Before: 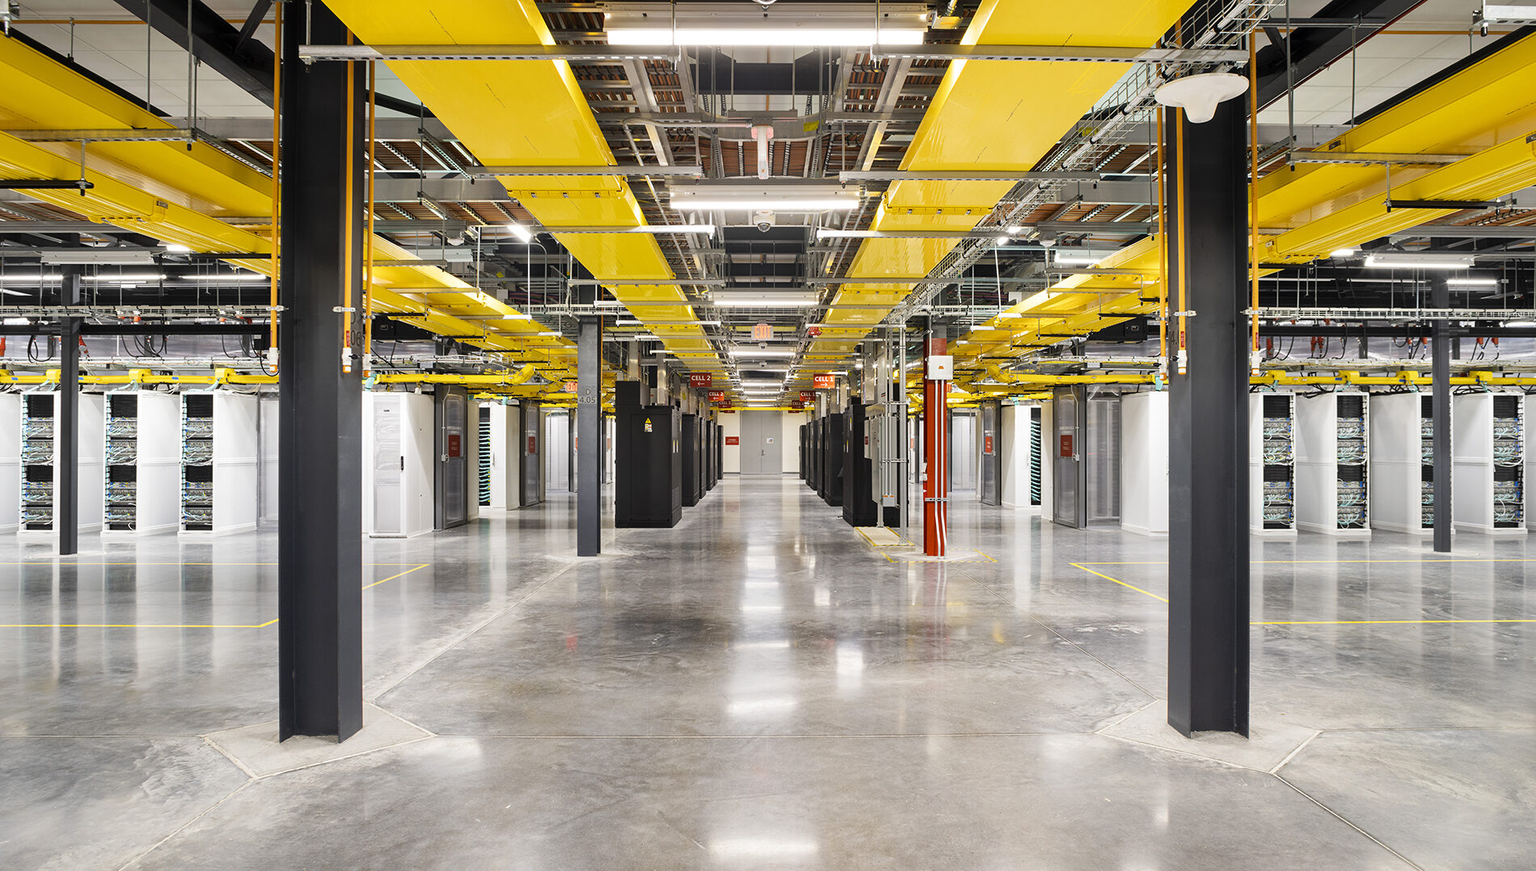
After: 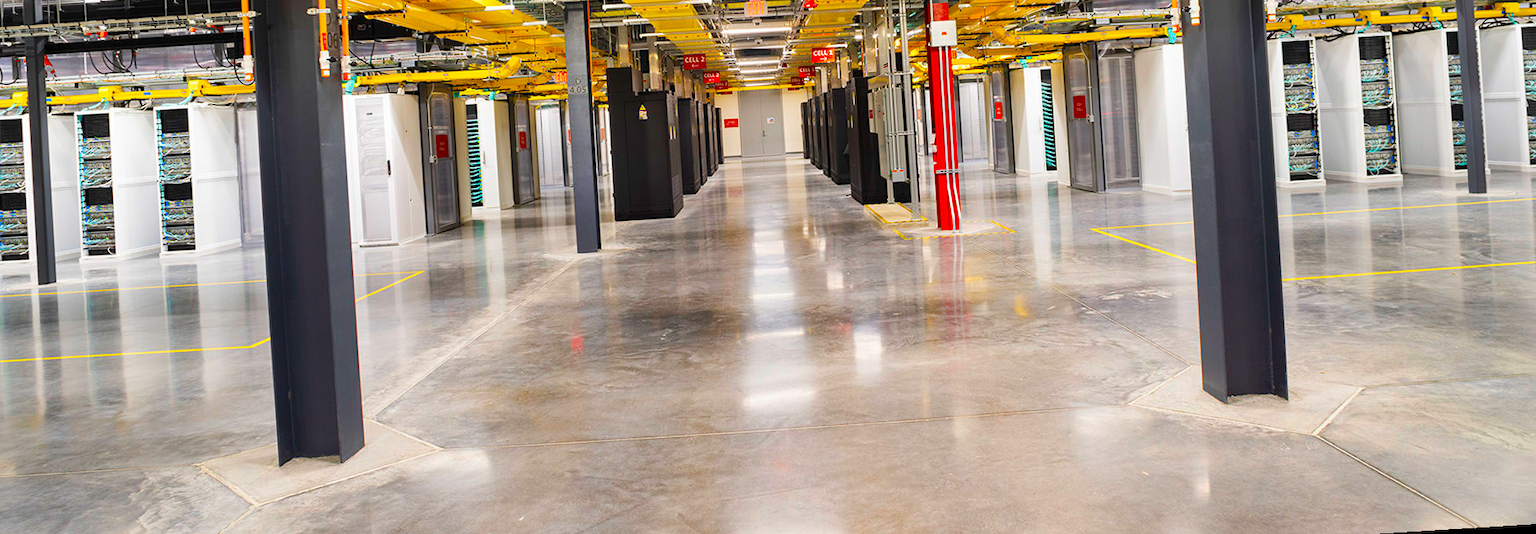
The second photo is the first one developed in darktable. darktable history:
color correction: saturation 1.8
crop and rotate: top 36.435%
rotate and perspective: rotation -3.52°, crop left 0.036, crop right 0.964, crop top 0.081, crop bottom 0.919
